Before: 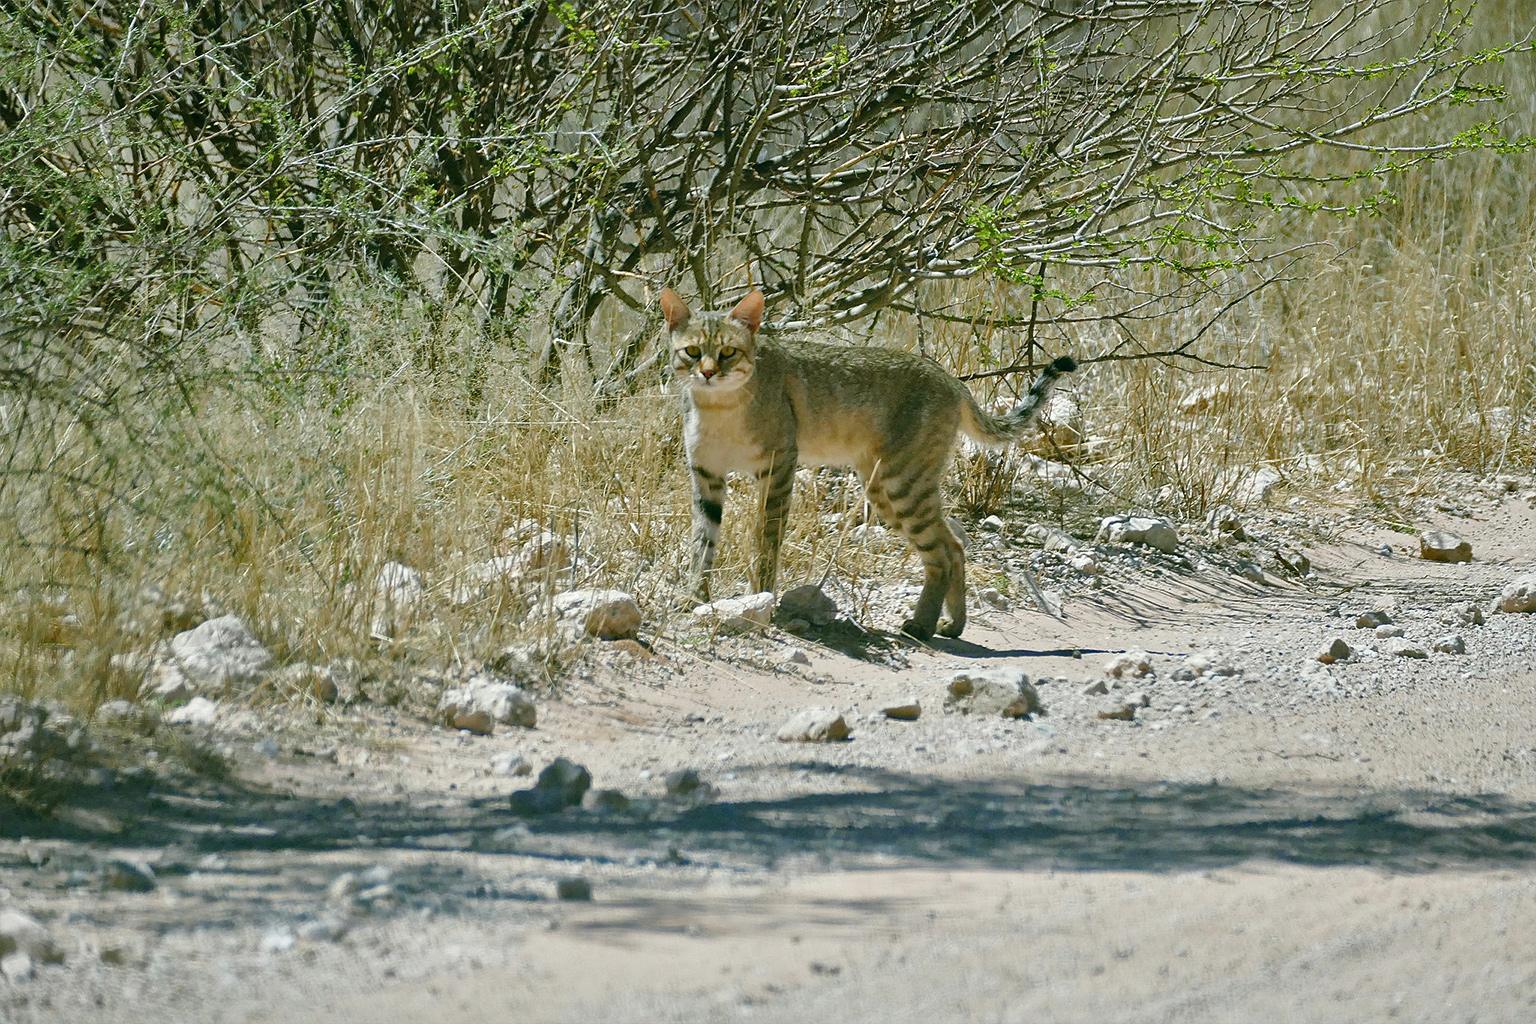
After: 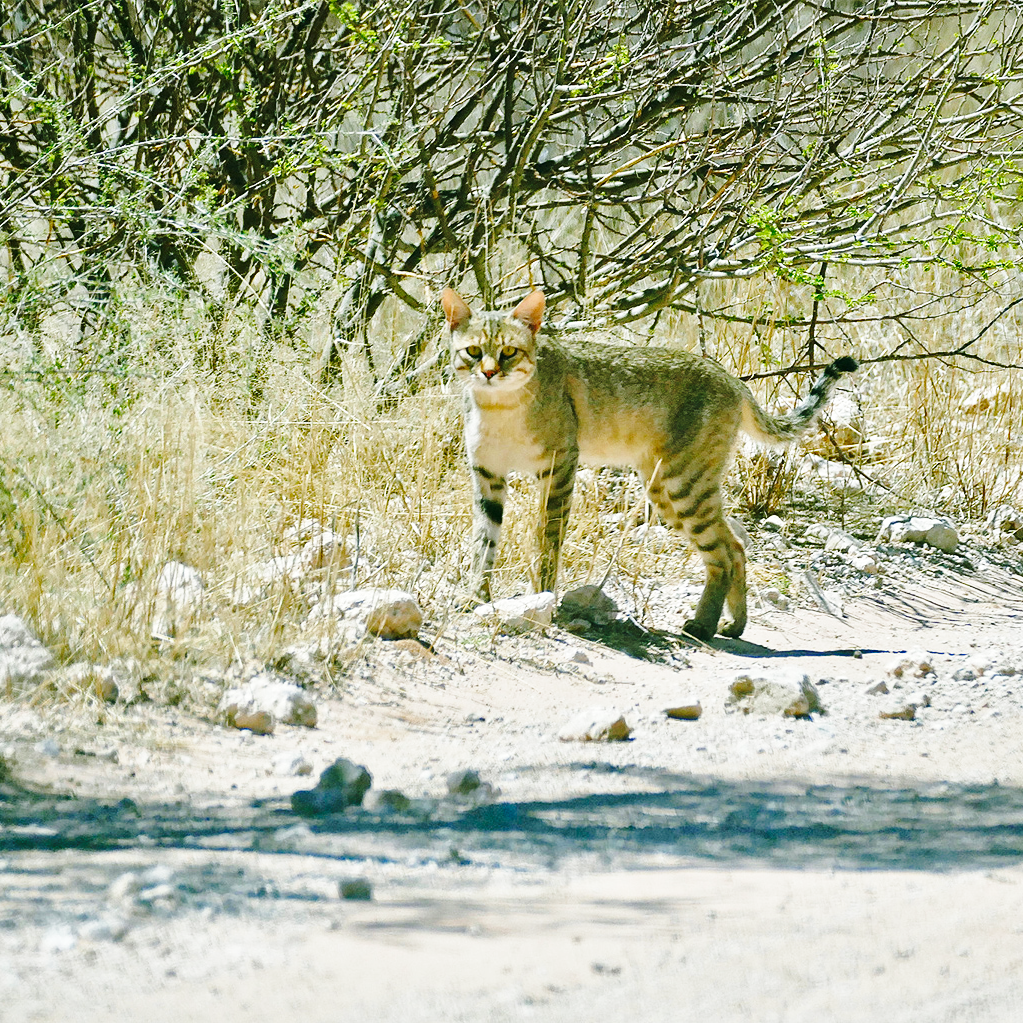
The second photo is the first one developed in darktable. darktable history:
crop and rotate: left 14.292%, right 19.041%
base curve: curves: ch0 [(0, 0) (0.032, 0.037) (0.105, 0.228) (0.435, 0.76) (0.856, 0.983) (1, 1)], preserve colors none
